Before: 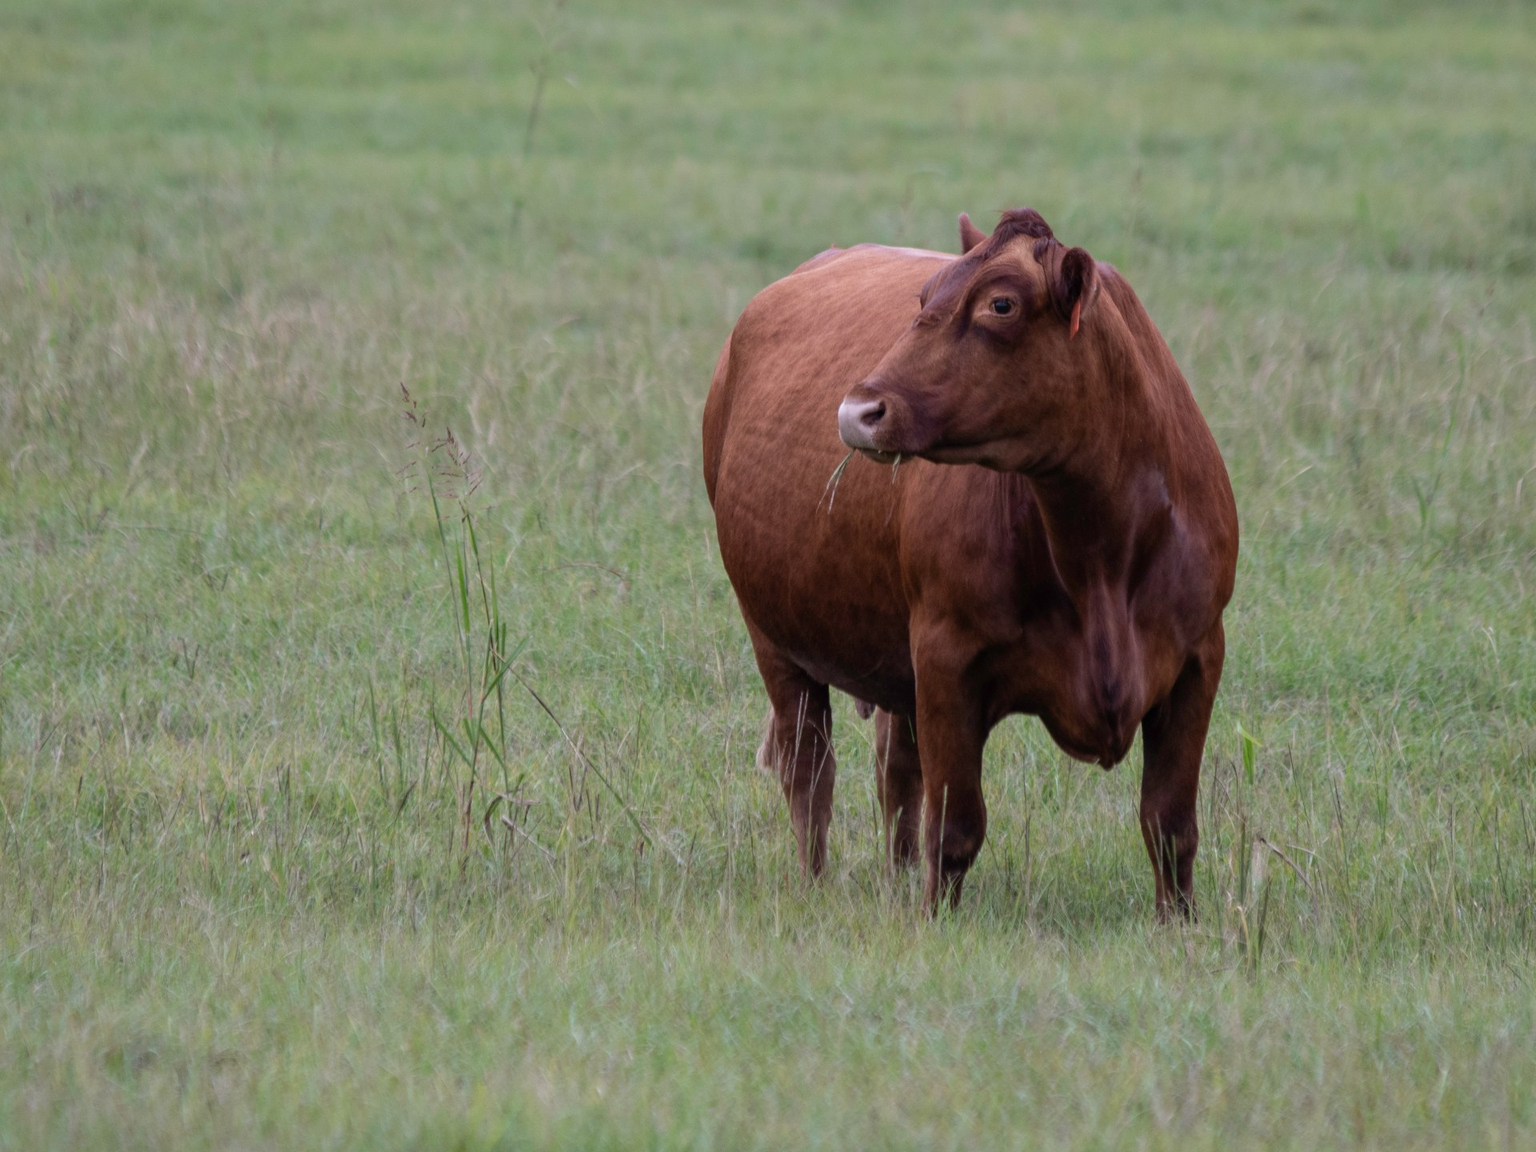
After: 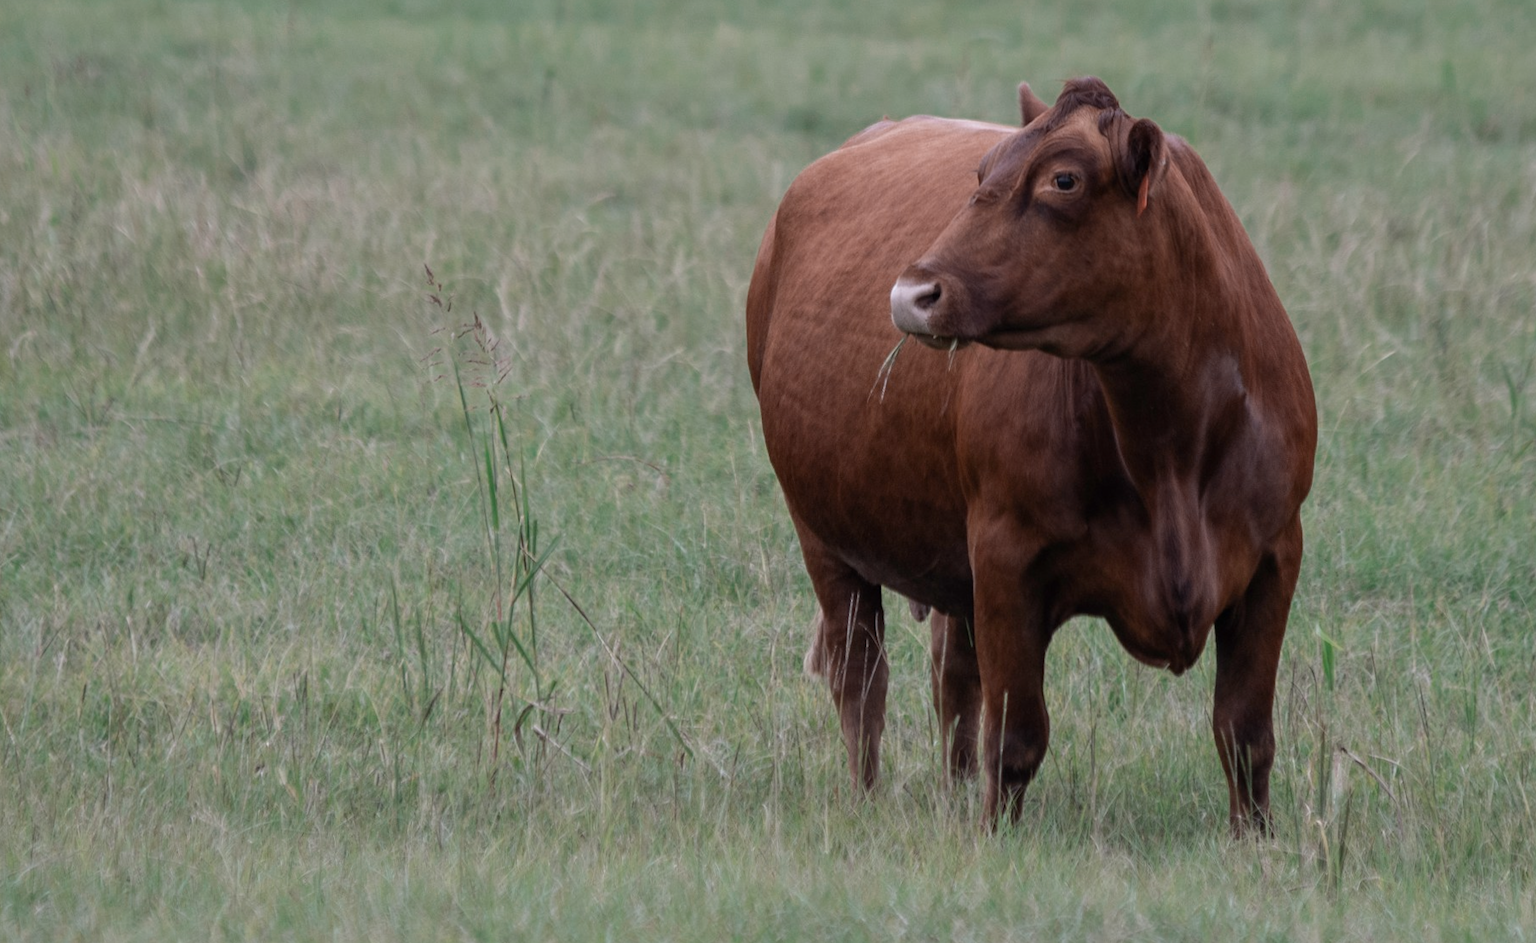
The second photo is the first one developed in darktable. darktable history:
color zones: curves: ch0 [(0, 0.5) (0.125, 0.4) (0.25, 0.5) (0.375, 0.4) (0.5, 0.4) (0.625, 0.35) (0.75, 0.35) (0.875, 0.5)]; ch1 [(0, 0.35) (0.125, 0.45) (0.25, 0.35) (0.375, 0.35) (0.5, 0.35) (0.625, 0.35) (0.75, 0.45) (0.875, 0.35)]; ch2 [(0, 0.6) (0.125, 0.5) (0.25, 0.5) (0.375, 0.6) (0.5, 0.6) (0.625, 0.5) (0.75, 0.5) (0.875, 0.5)]
crop and rotate: angle 0.104°, top 11.672%, right 5.829%, bottom 11.235%
